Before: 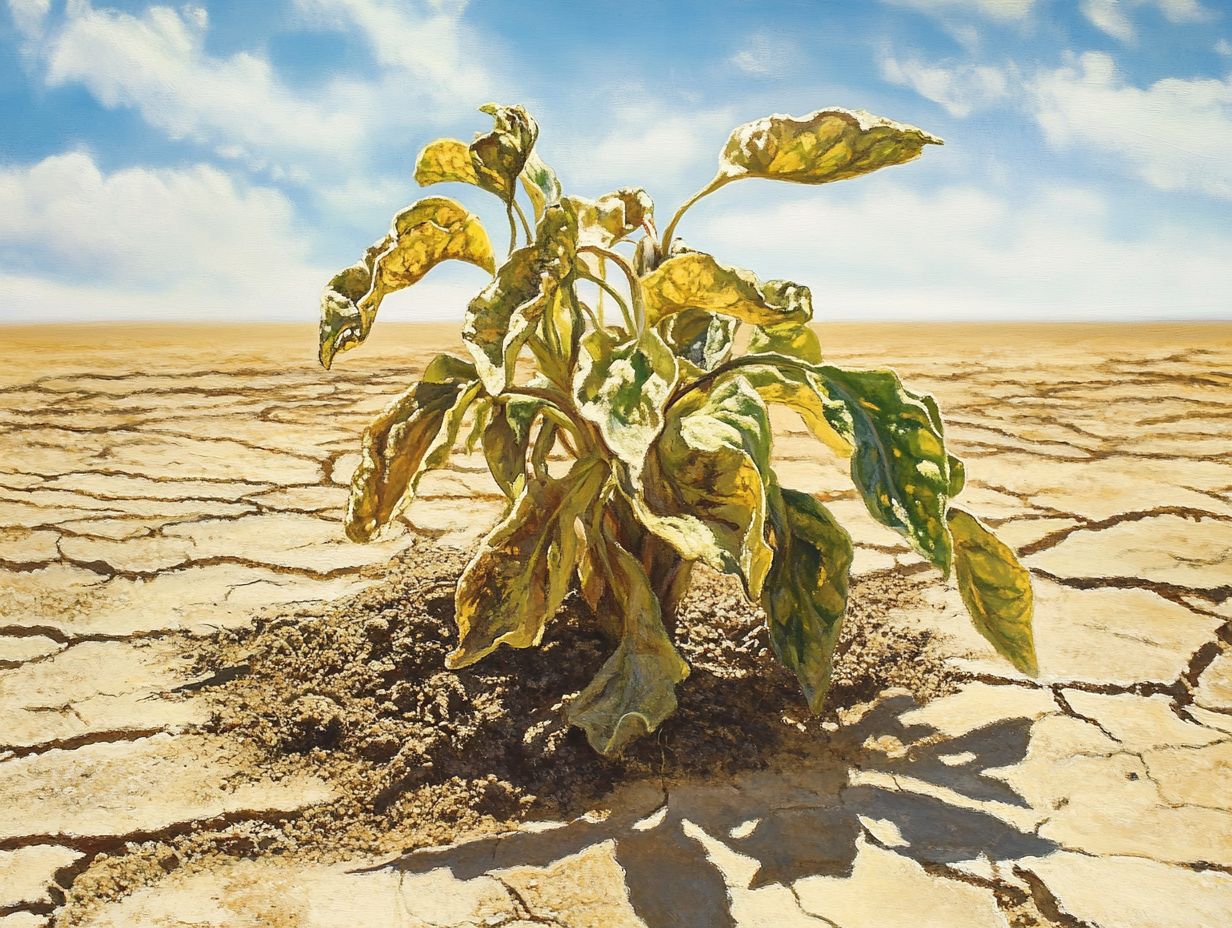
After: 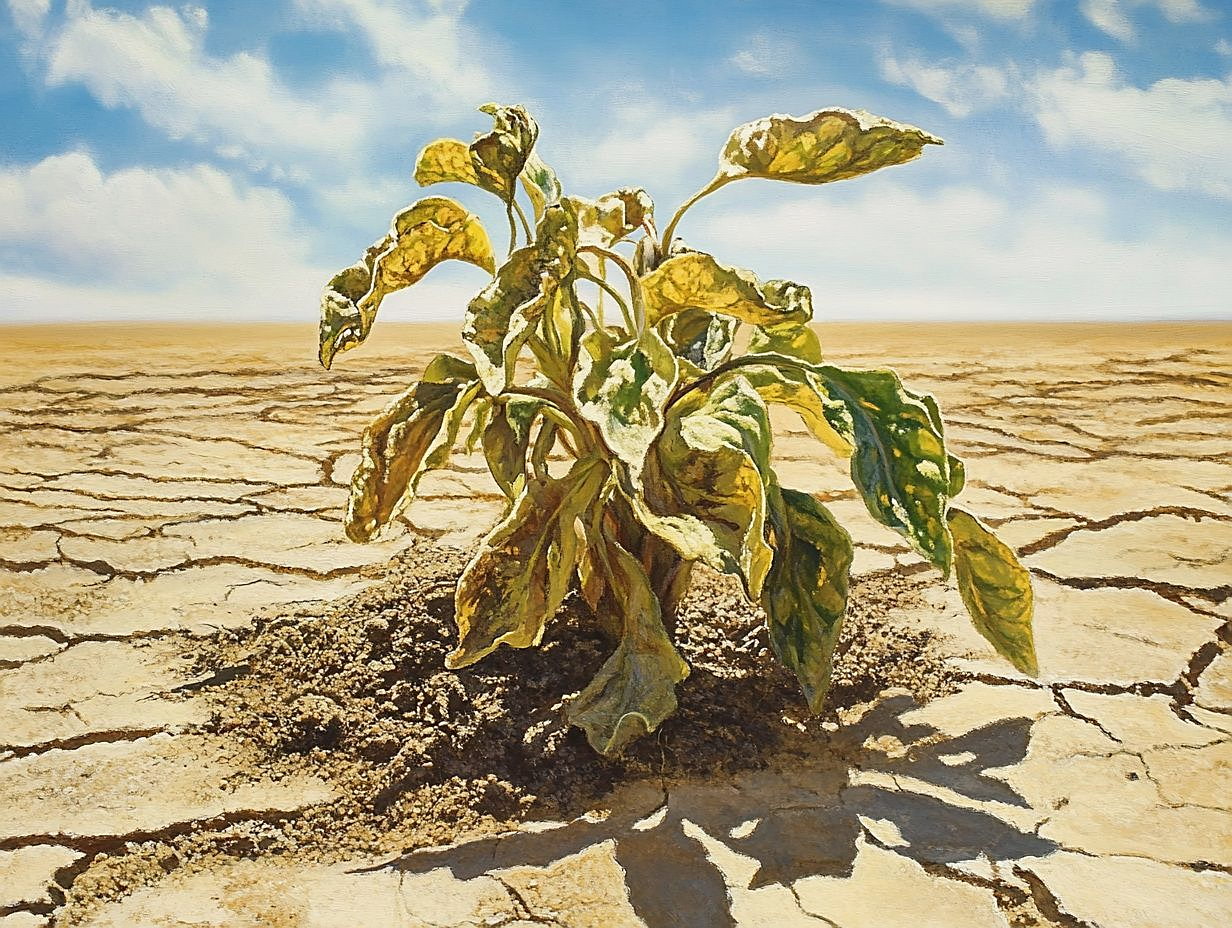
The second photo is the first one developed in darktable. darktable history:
exposure: black level correction 0.001, exposure -0.122 EV, compensate highlight preservation false
sharpen: on, module defaults
